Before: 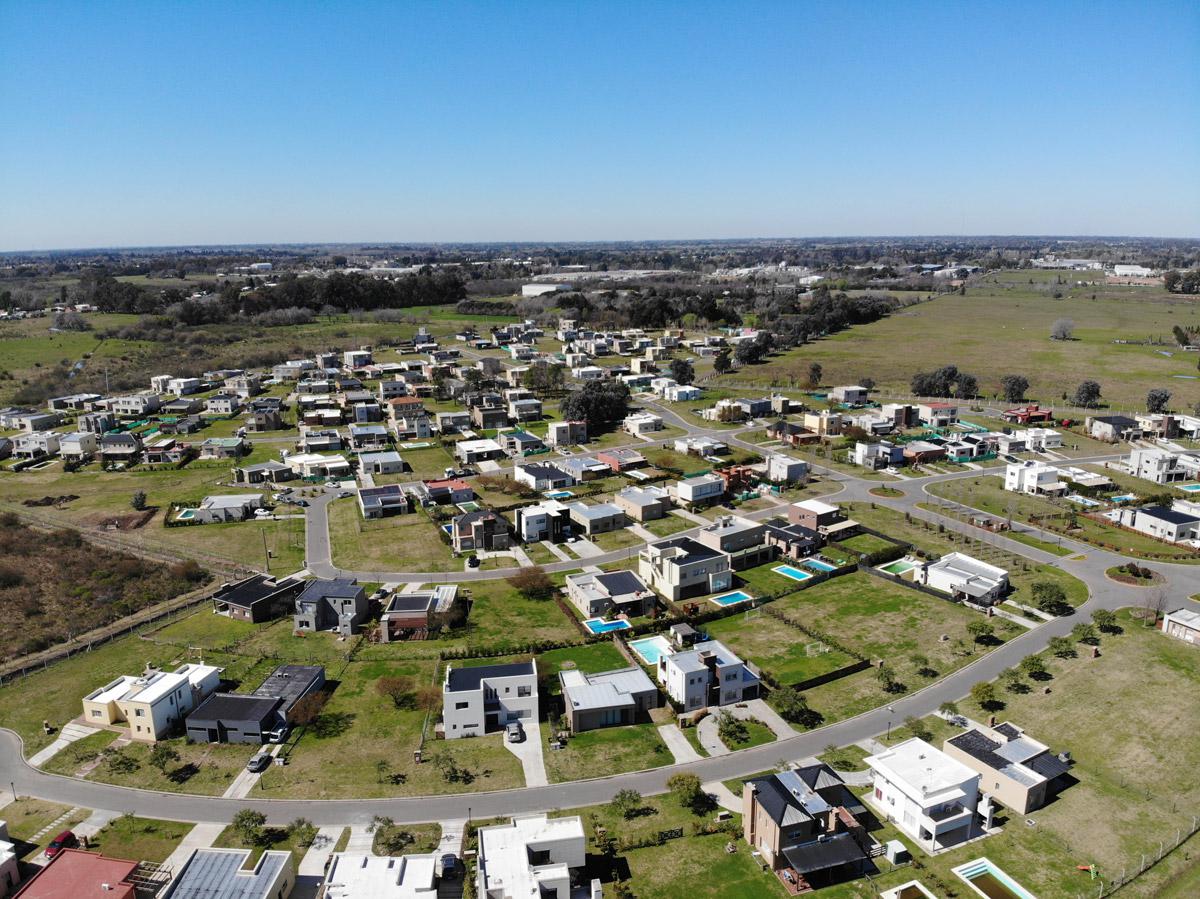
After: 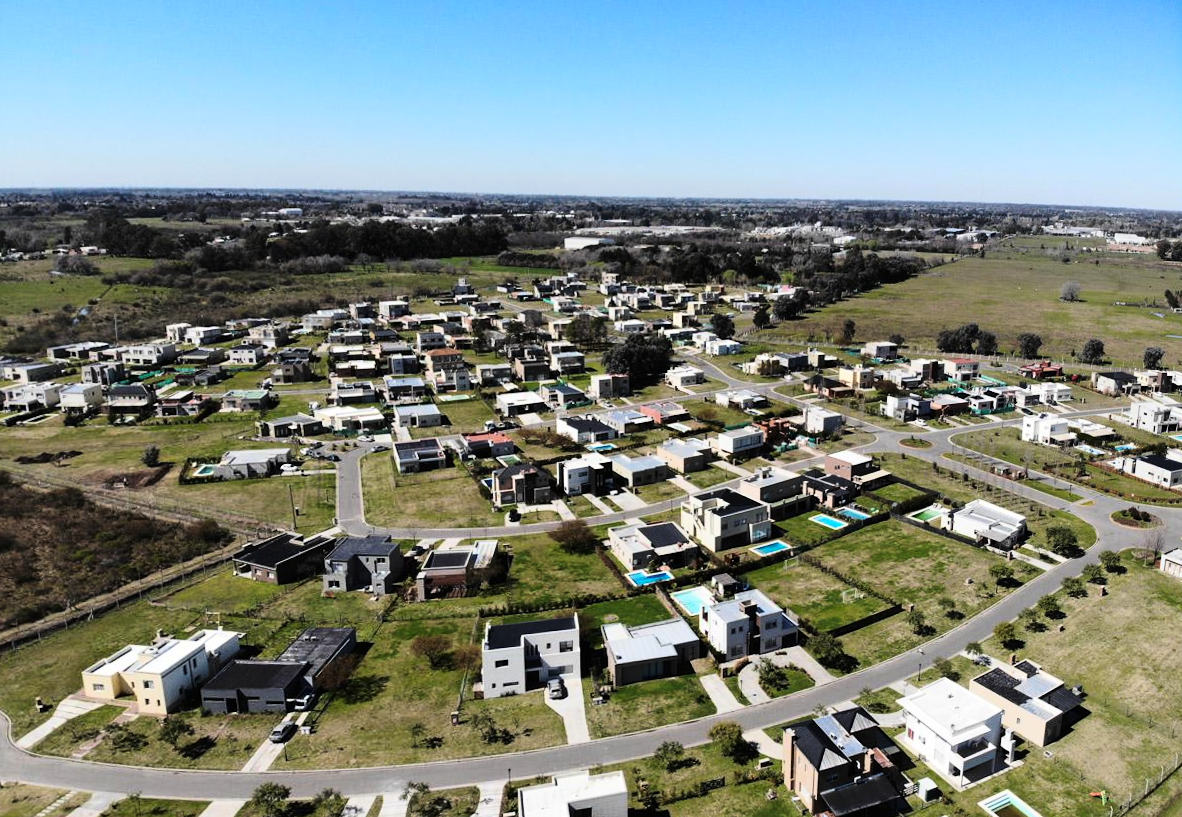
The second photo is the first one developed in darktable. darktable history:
rotate and perspective: rotation -0.013°, lens shift (vertical) -0.027, lens shift (horizontal) 0.178, crop left 0.016, crop right 0.989, crop top 0.082, crop bottom 0.918
tone curve: curves: ch0 [(0, 0) (0.195, 0.109) (0.751, 0.848) (1, 1)], color space Lab, linked channels, preserve colors none
